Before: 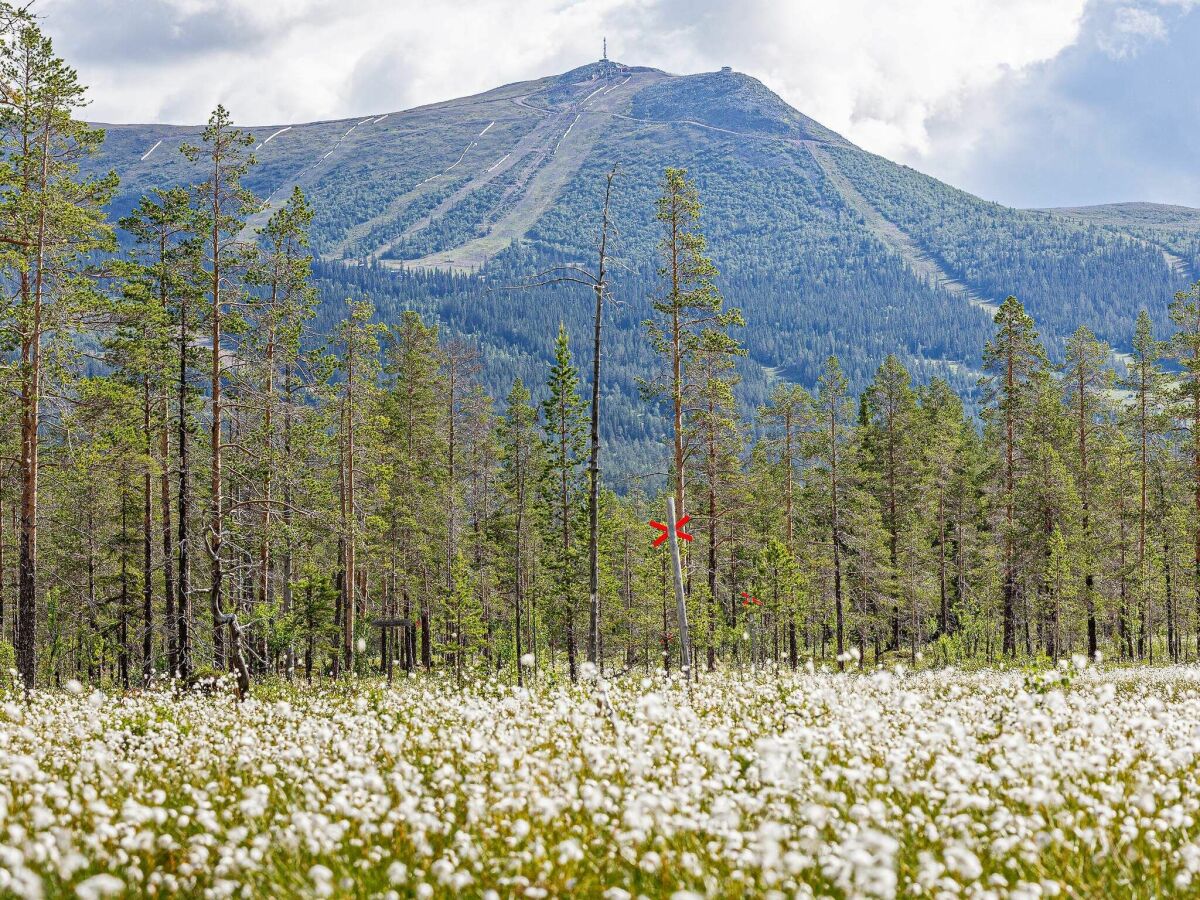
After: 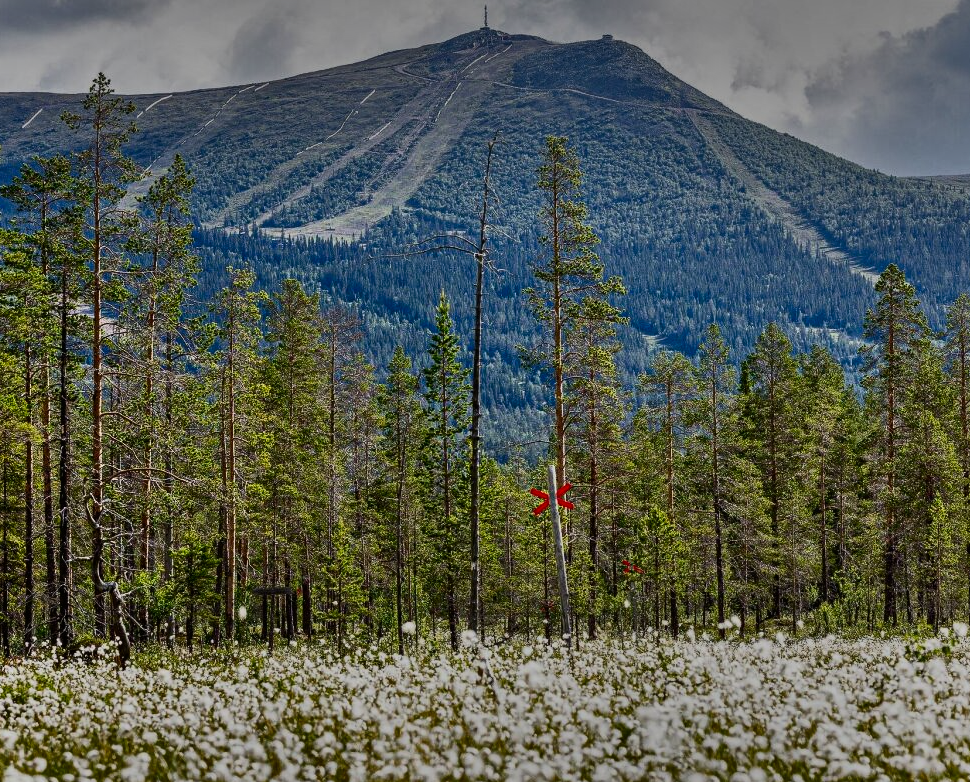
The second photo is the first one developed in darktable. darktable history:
exposure: exposure -2.401 EV, compensate highlight preservation false
crop: left 10%, top 3.608%, right 9.166%, bottom 9.449%
contrast brightness saturation: contrast 0.293
shadows and highlights: shadows 76.34, highlights -24.54, highlights color adjustment 0.117%, soften with gaussian
